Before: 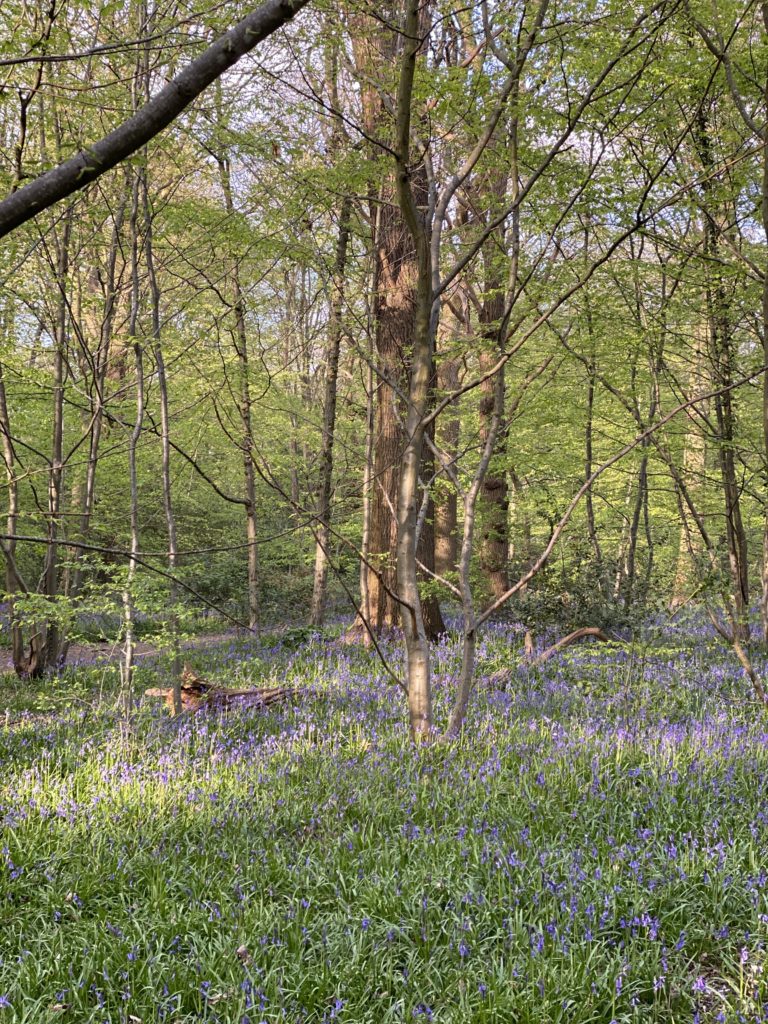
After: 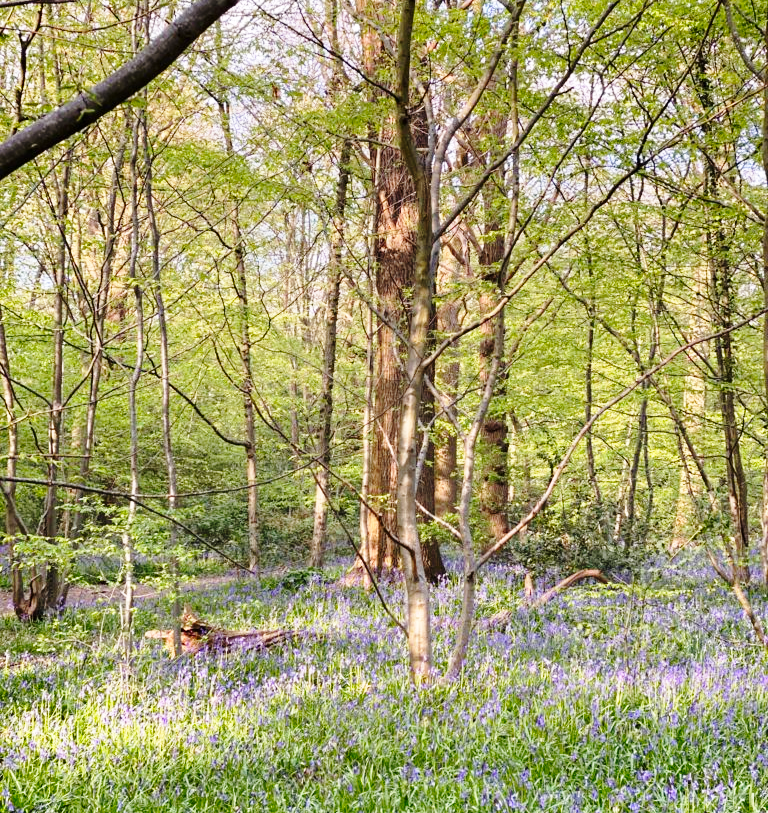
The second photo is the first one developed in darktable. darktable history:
crop and rotate: top 5.667%, bottom 14.937%
base curve: curves: ch0 [(0, 0) (0.028, 0.03) (0.121, 0.232) (0.46, 0.748) (0.859, 0.968) (1, 1)], preserve colors none
